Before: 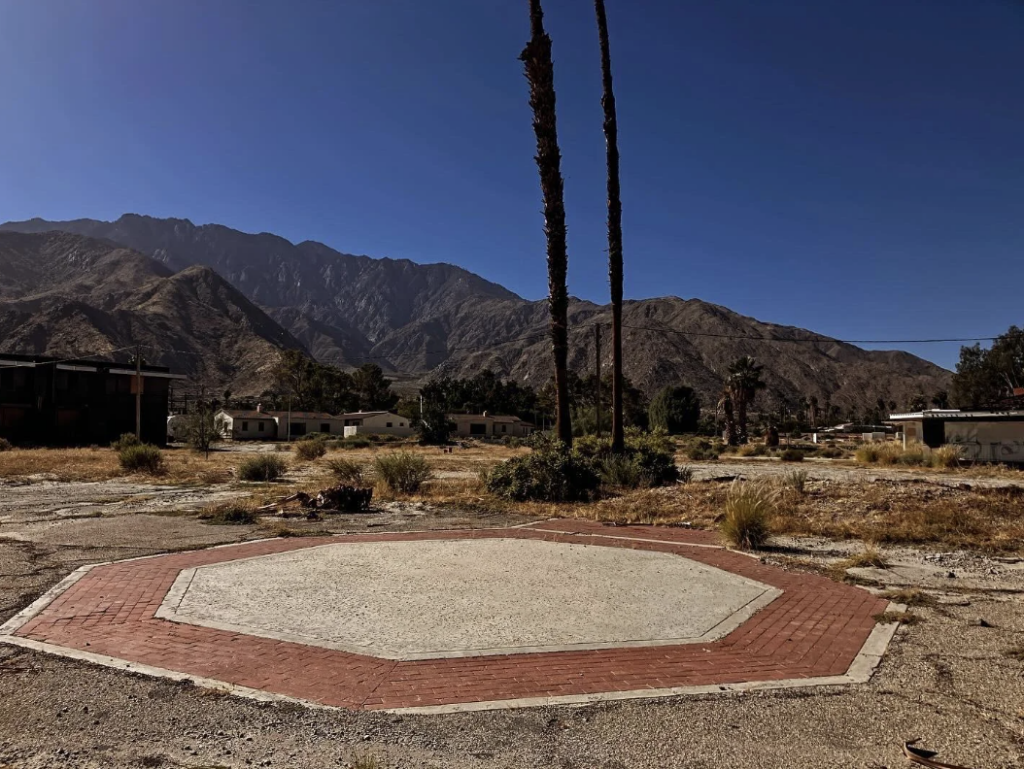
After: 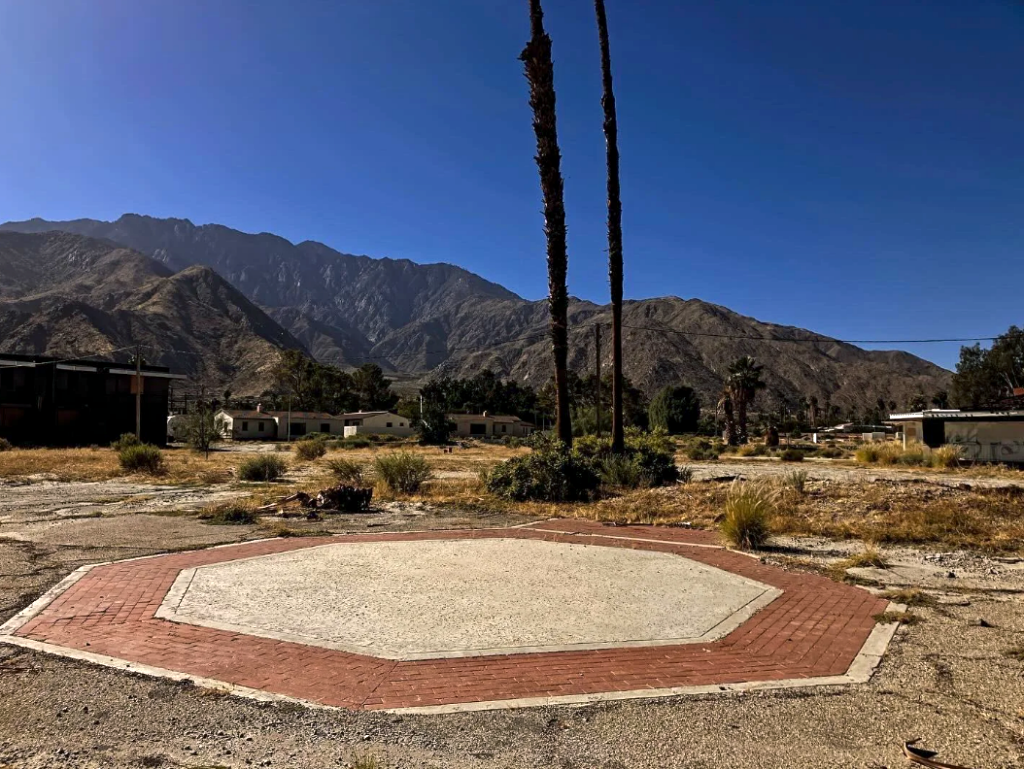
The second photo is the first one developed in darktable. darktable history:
color balance rgb: shadows lift › luminance -7.472%, shadows lift › chroma 2.162%, shadows lift › hue 201.65°, perceptual saturation grading › global saturation 0.965%, global vibrance 32.591%
exposure: black level correction 0.001, exposure 0.5 EV, compensate exposure bias true, compensate highlight preservation false
